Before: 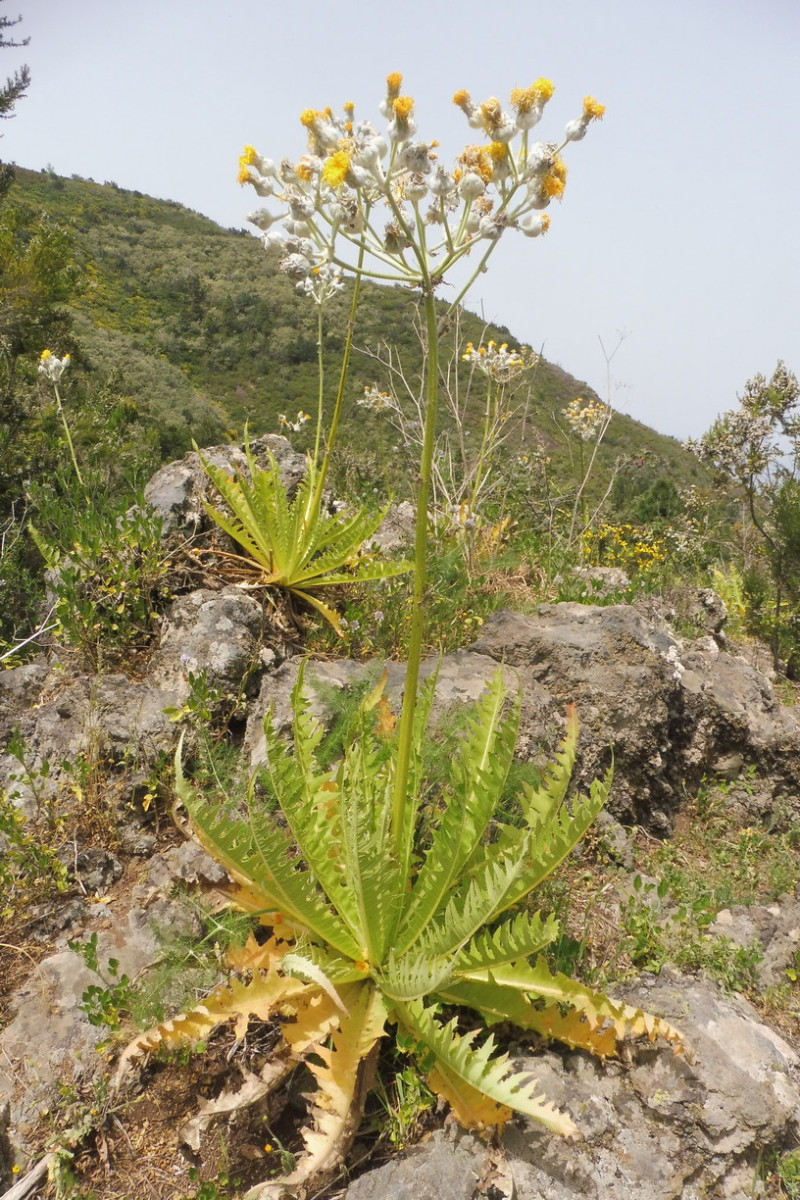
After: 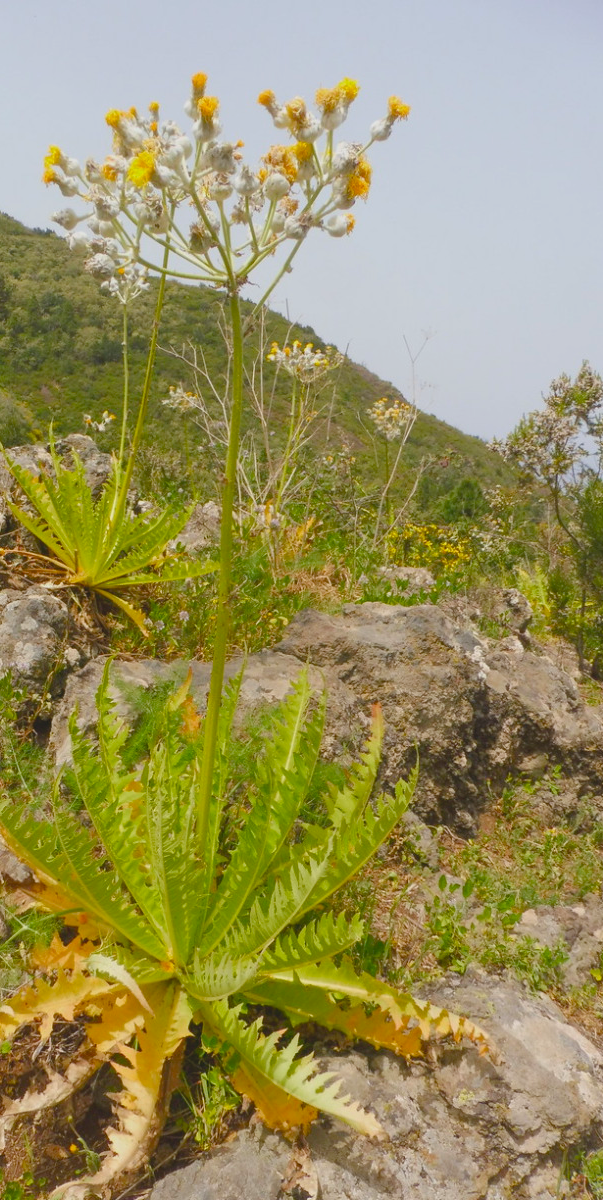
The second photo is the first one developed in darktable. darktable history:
color balance rgb: perceptual saturation grading › global saturation 20%, perceptual saturation grading › highlights -25%, perceptual saturation grading › shadows 25%
crop and rotate: left 24.6%
contrast brightness saturation: contrast -0.19, saturation 0.19
